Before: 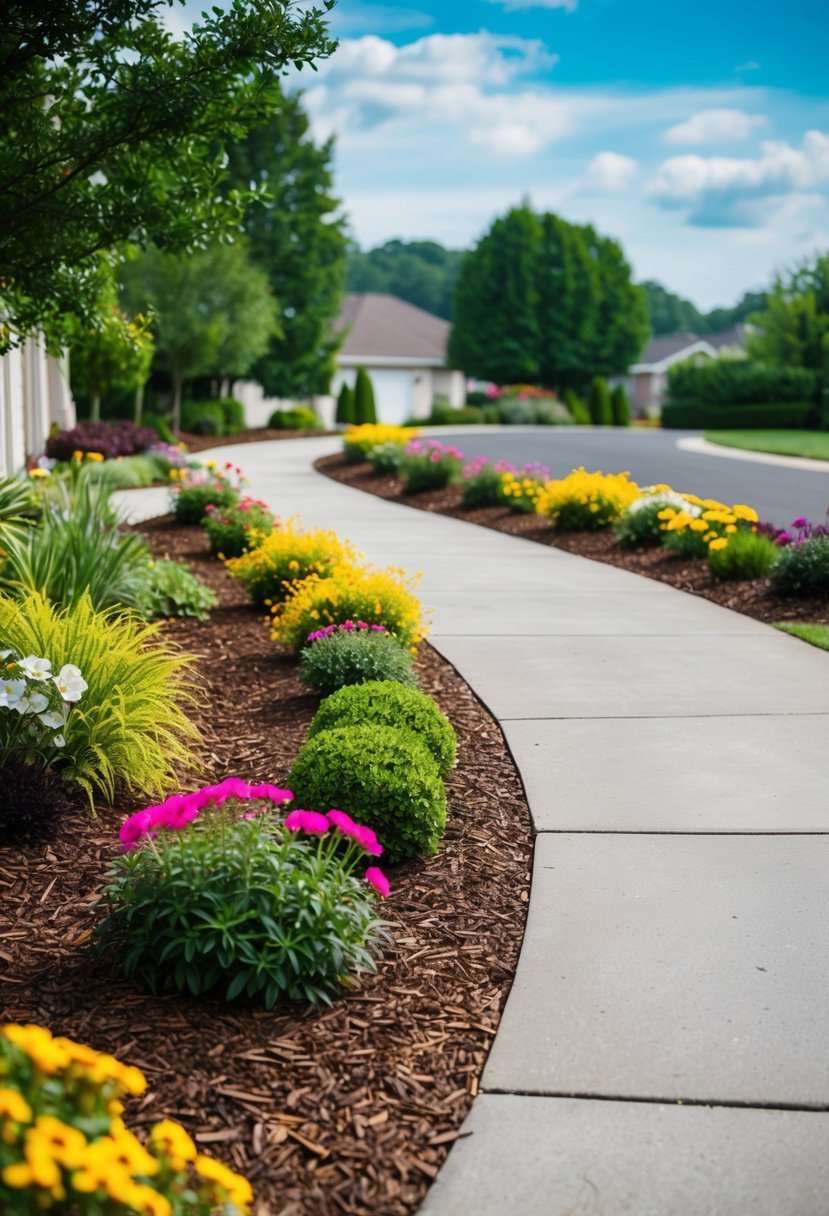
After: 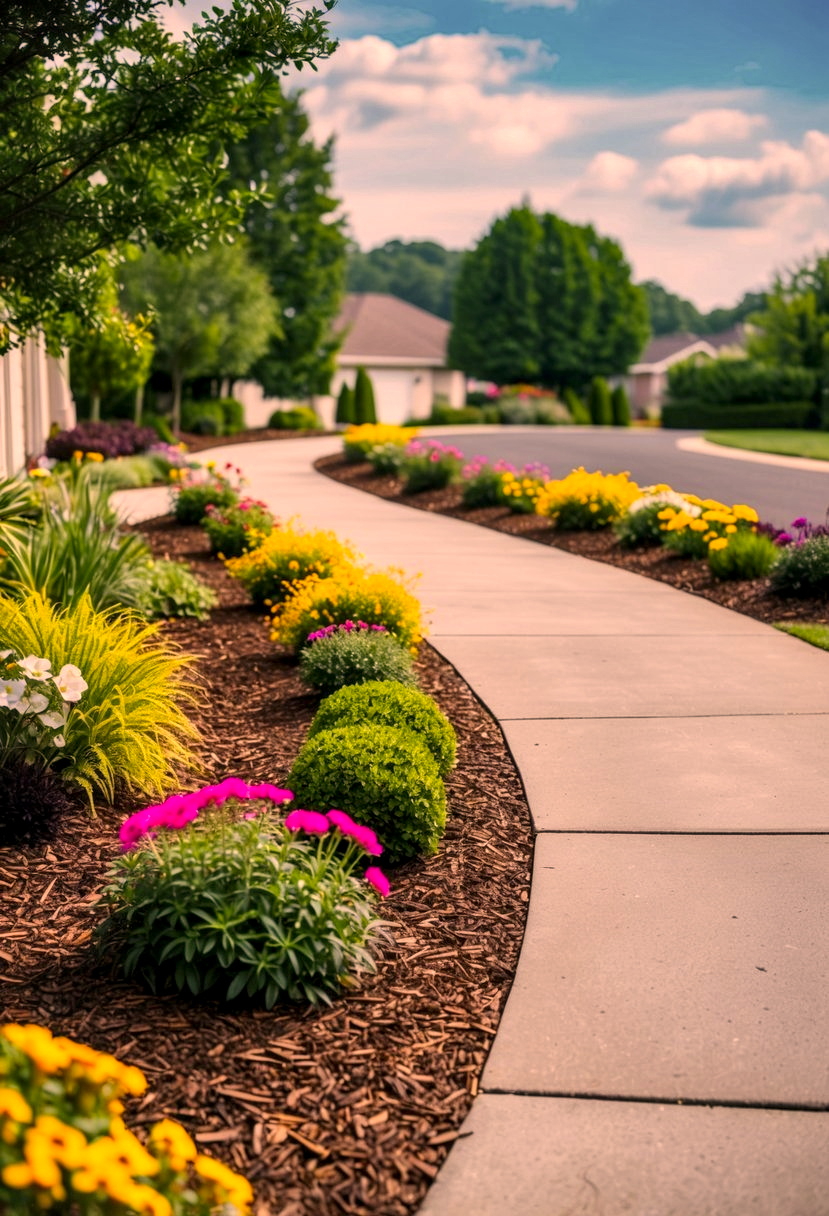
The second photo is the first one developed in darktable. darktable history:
local contrast: detail 130%
color correction: highlights a* 21.88, highlights b* 22.25
shadows and highlights: low approximation 0.01, soften with gaussian
